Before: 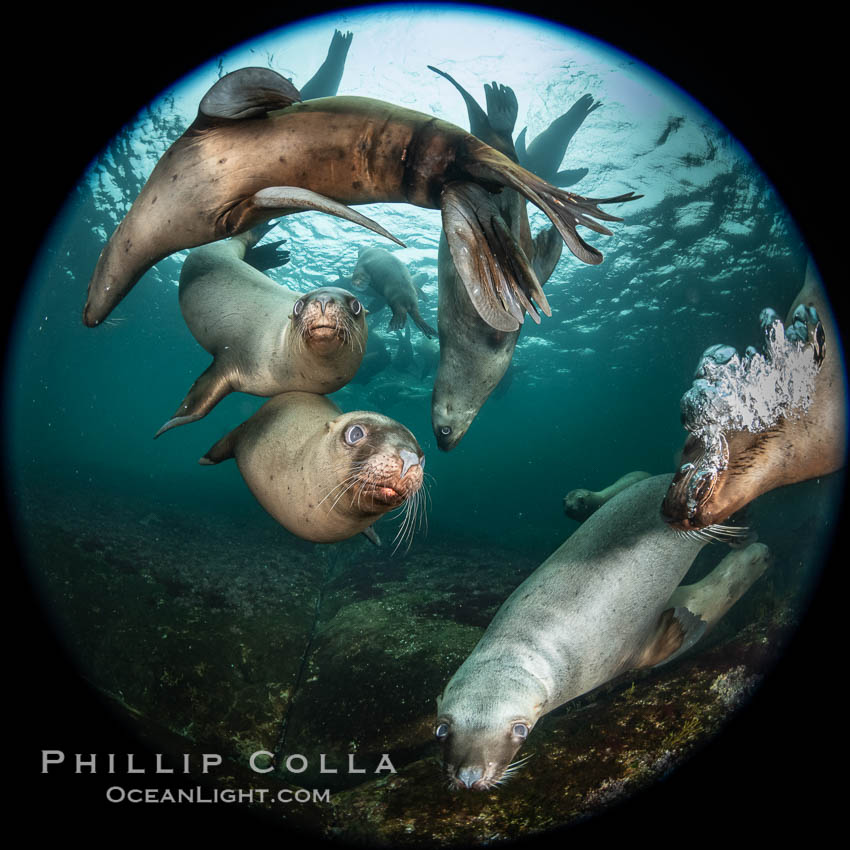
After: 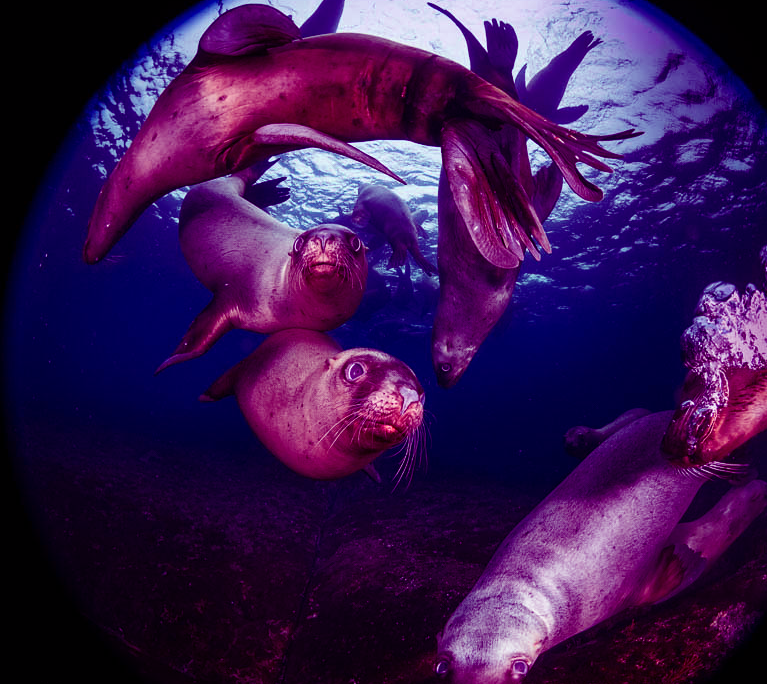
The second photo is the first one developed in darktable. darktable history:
color balance: mode lift, gamma, gain (sRGB), lift [1, 1, 0.101, 1]
crop: top 7.49%, right 9.717%, bottom 11.943%
